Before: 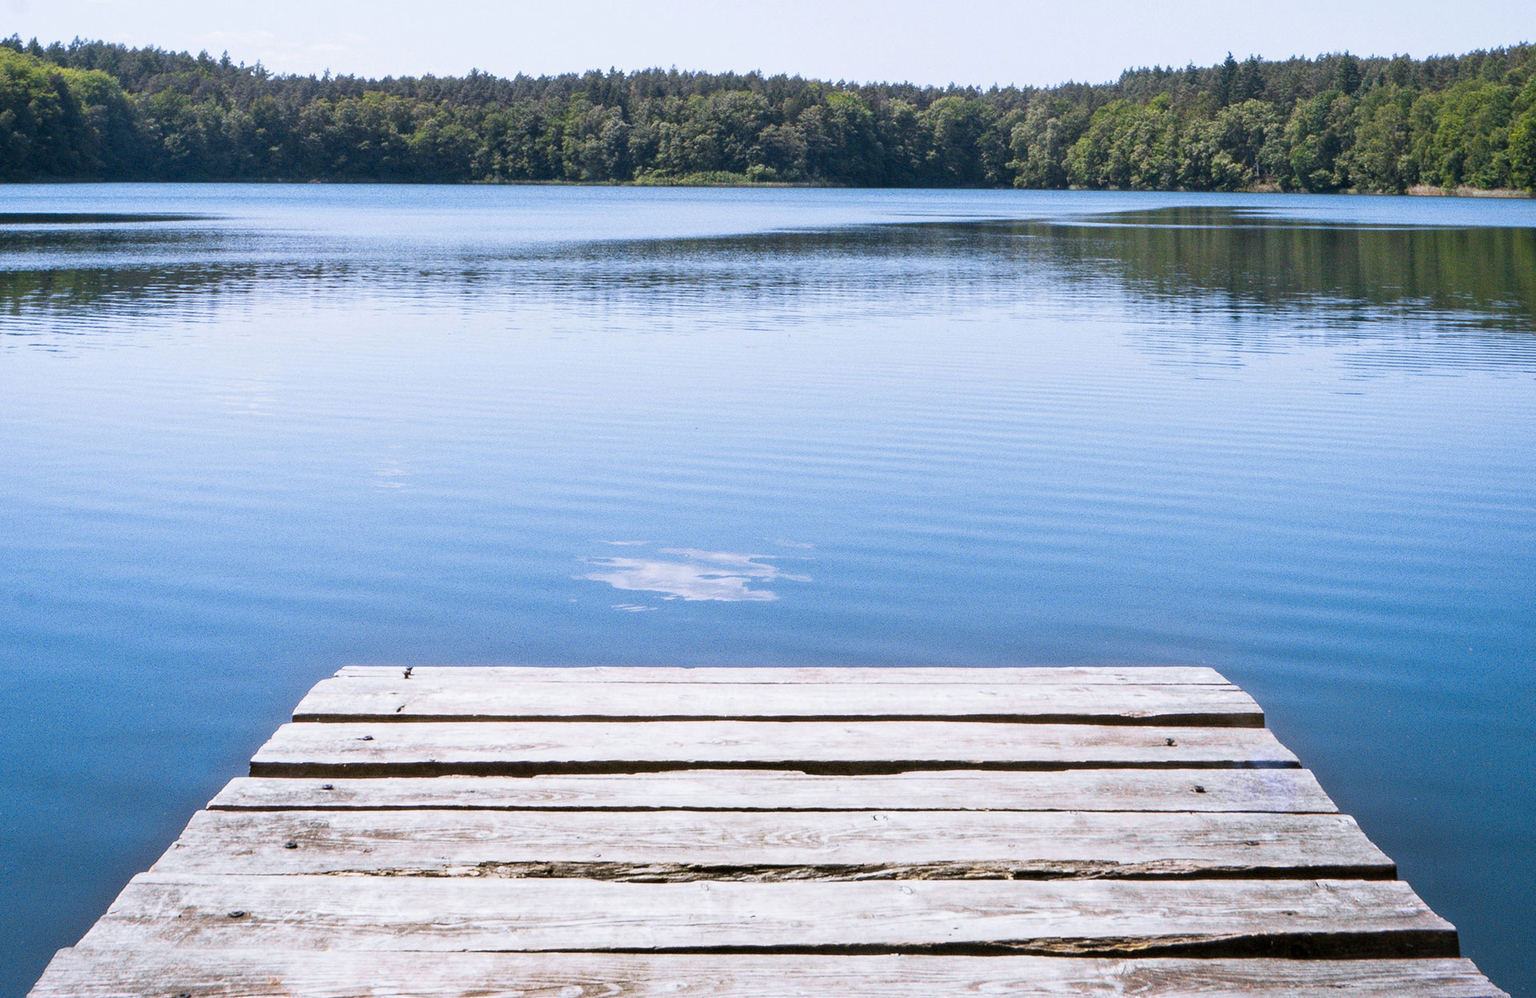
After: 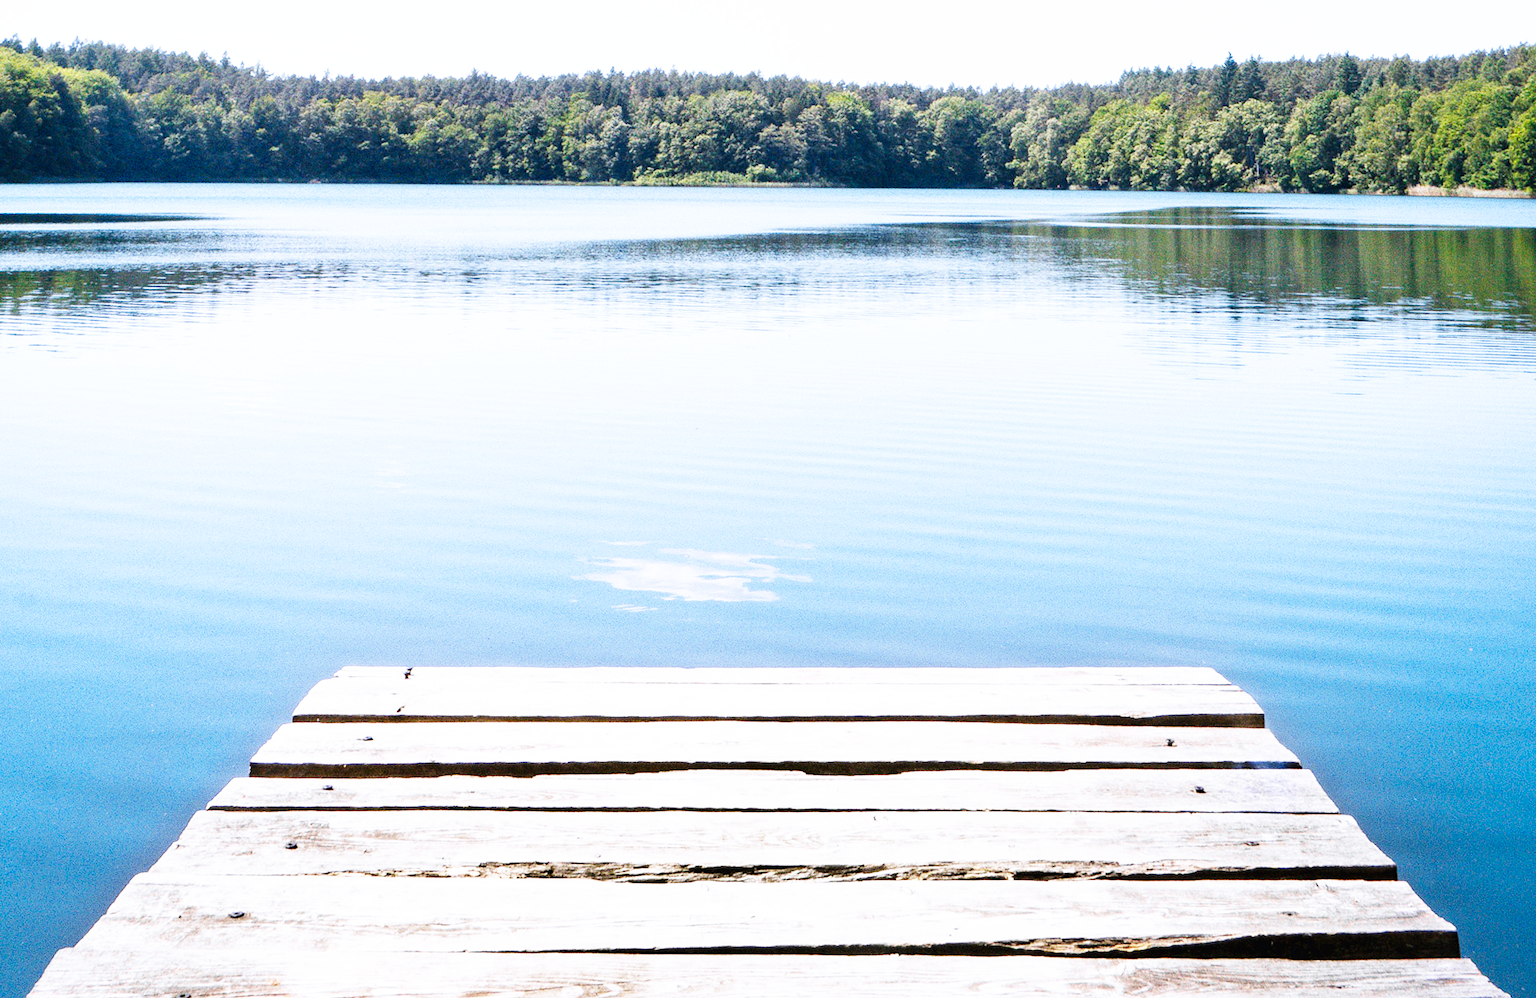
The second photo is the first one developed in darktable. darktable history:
base curve: curves: ch0 [(0, 0.003) (0.001, 0.002) (0.006, 0.004) (0.02, 0.022) (0.048, 0.086) (0.094, 0.234) (0.162, 0.431) (0.258, 0.629) (0.385, 0.8) (0.548, 0.918) (0.751, 0.988) (1, 1)], preserve colors none
tone equalizer: edges refinement/feathering 500, mask exposure compensation -1.57 EV, preserve details no
exposure: compensate highlight preservation false
